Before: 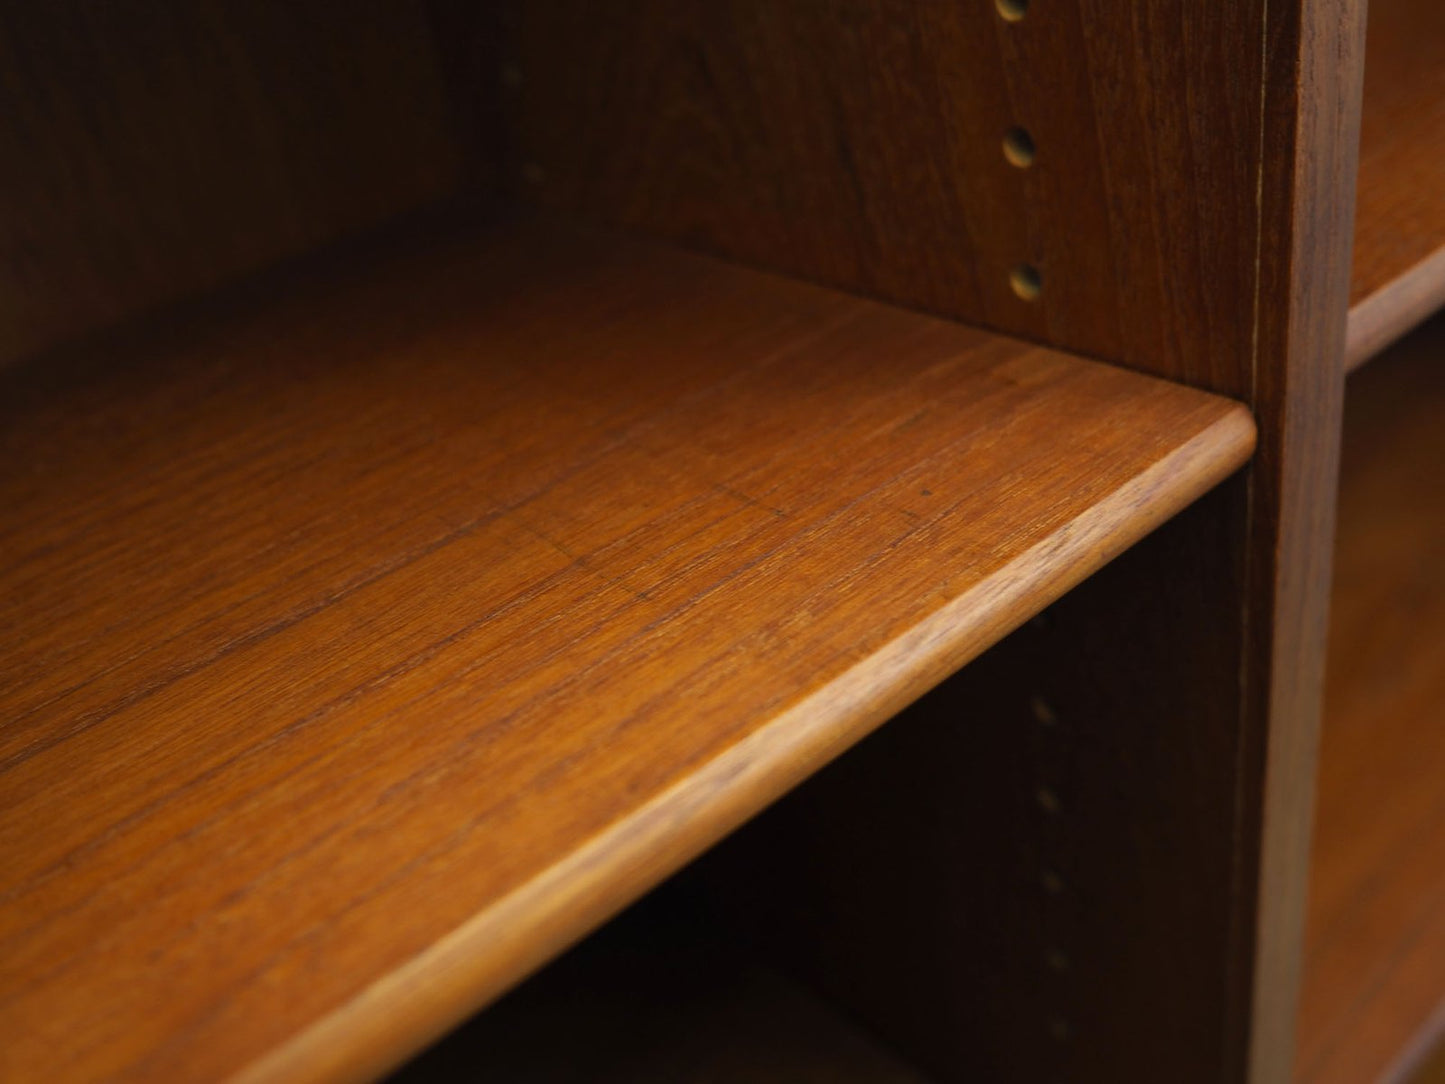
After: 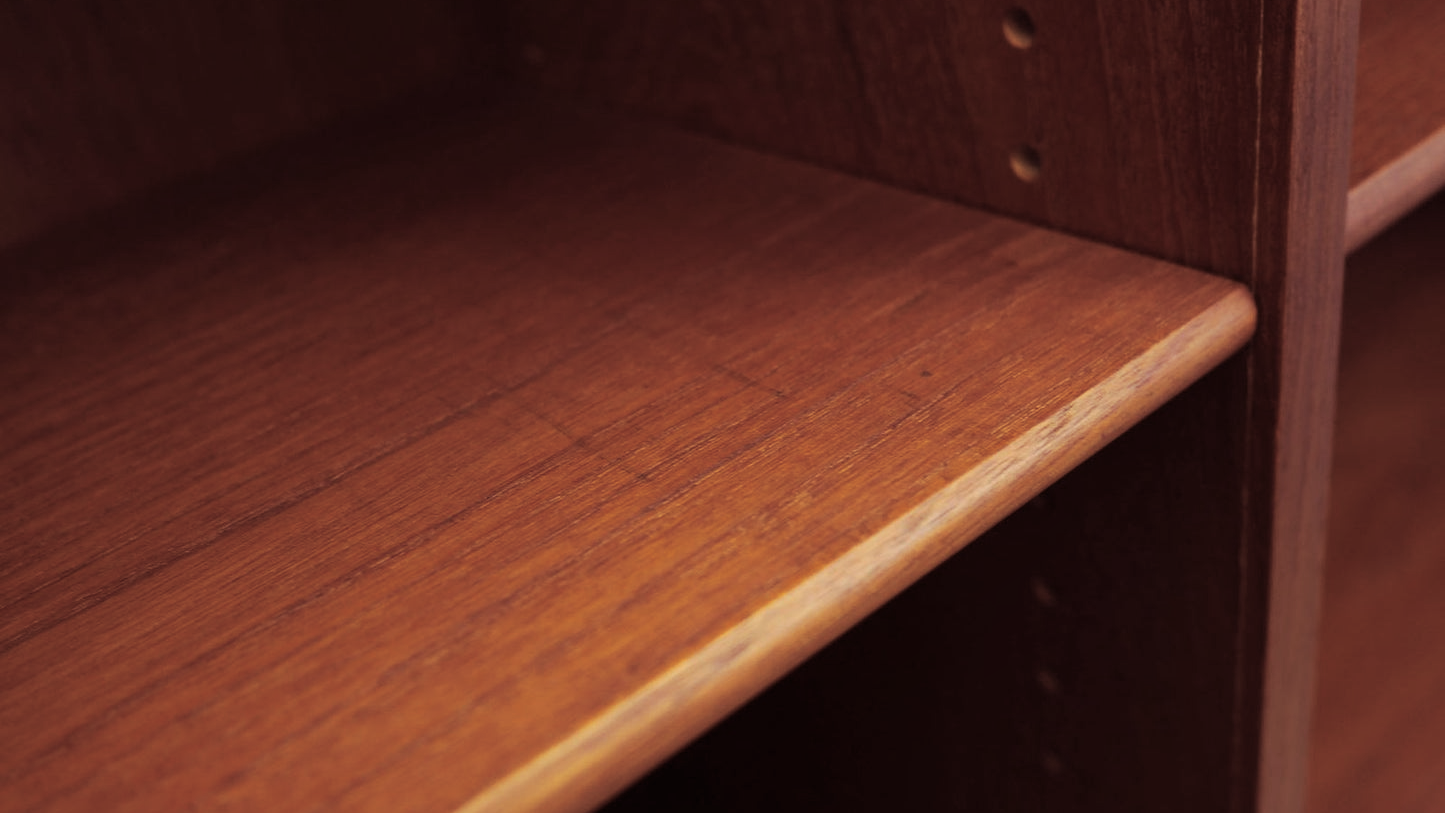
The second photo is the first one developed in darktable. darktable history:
shadows and highlights: shadows 24.5, highlights -78.15, soften with gaussian
split-toning: on, module defaults
crop: top 11.038%, bottom 13.962%
